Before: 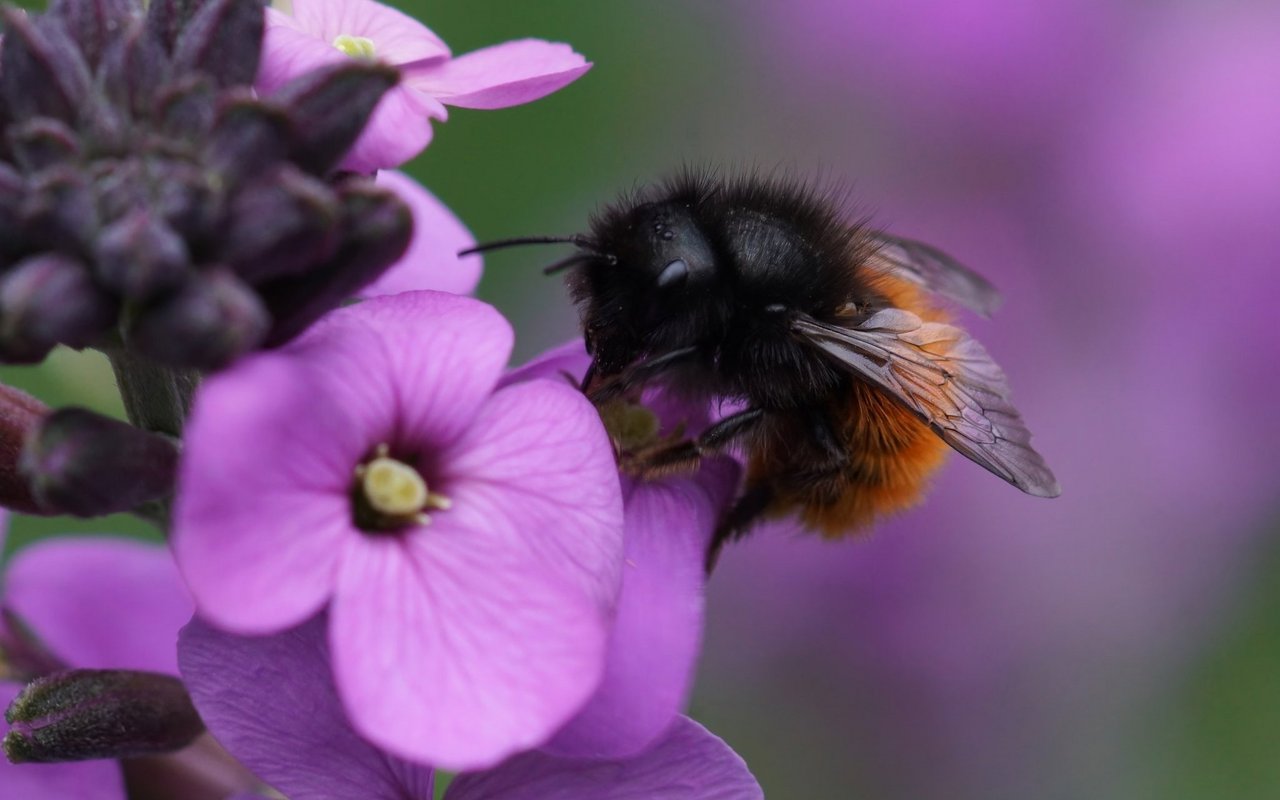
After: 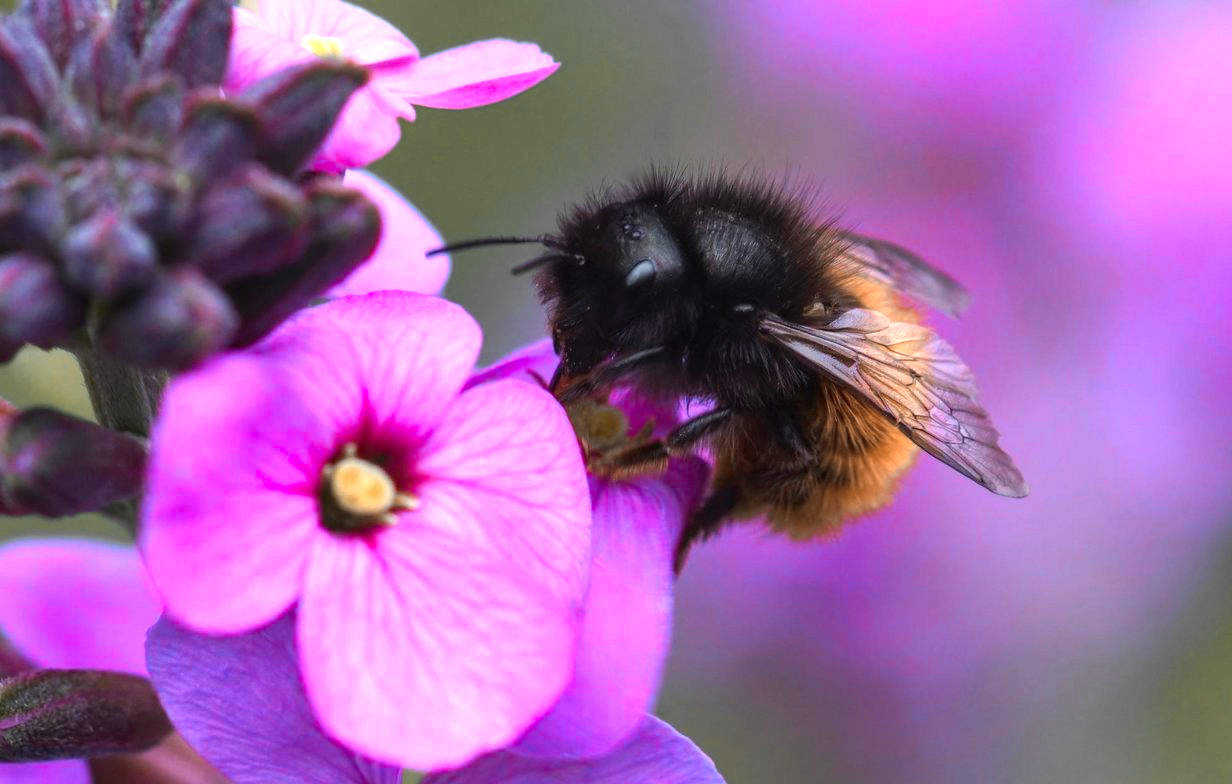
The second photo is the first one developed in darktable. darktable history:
color zones: curves: ch0 [(0.009, 0.528) (0.136, 0.6) (0.255, 0.586) (0.39, 0.528) (0.522, 0.584) (0.686, 0.736) (0.849, 0.561)]; ch1 [(0.045, 0.781) (0.14, 0.416) (0.257, 0.695) (0.442, 0.032) (0.738, 0.338) (0.818, 0.632) (0.891, 0.741) (1, 0.704)]; ch2 [(0, 0.667) (0.141, 0.52) (0.26, 0.37) (0.474, 0.432) (0.743, 0.286)]
local contrast: detail 109%
exposure: black level correction 0, exposure 0.692 EV, compensate highlight preservation false
crop and rotate: left 2.537%, right 1.14%, bottom 1.968%
